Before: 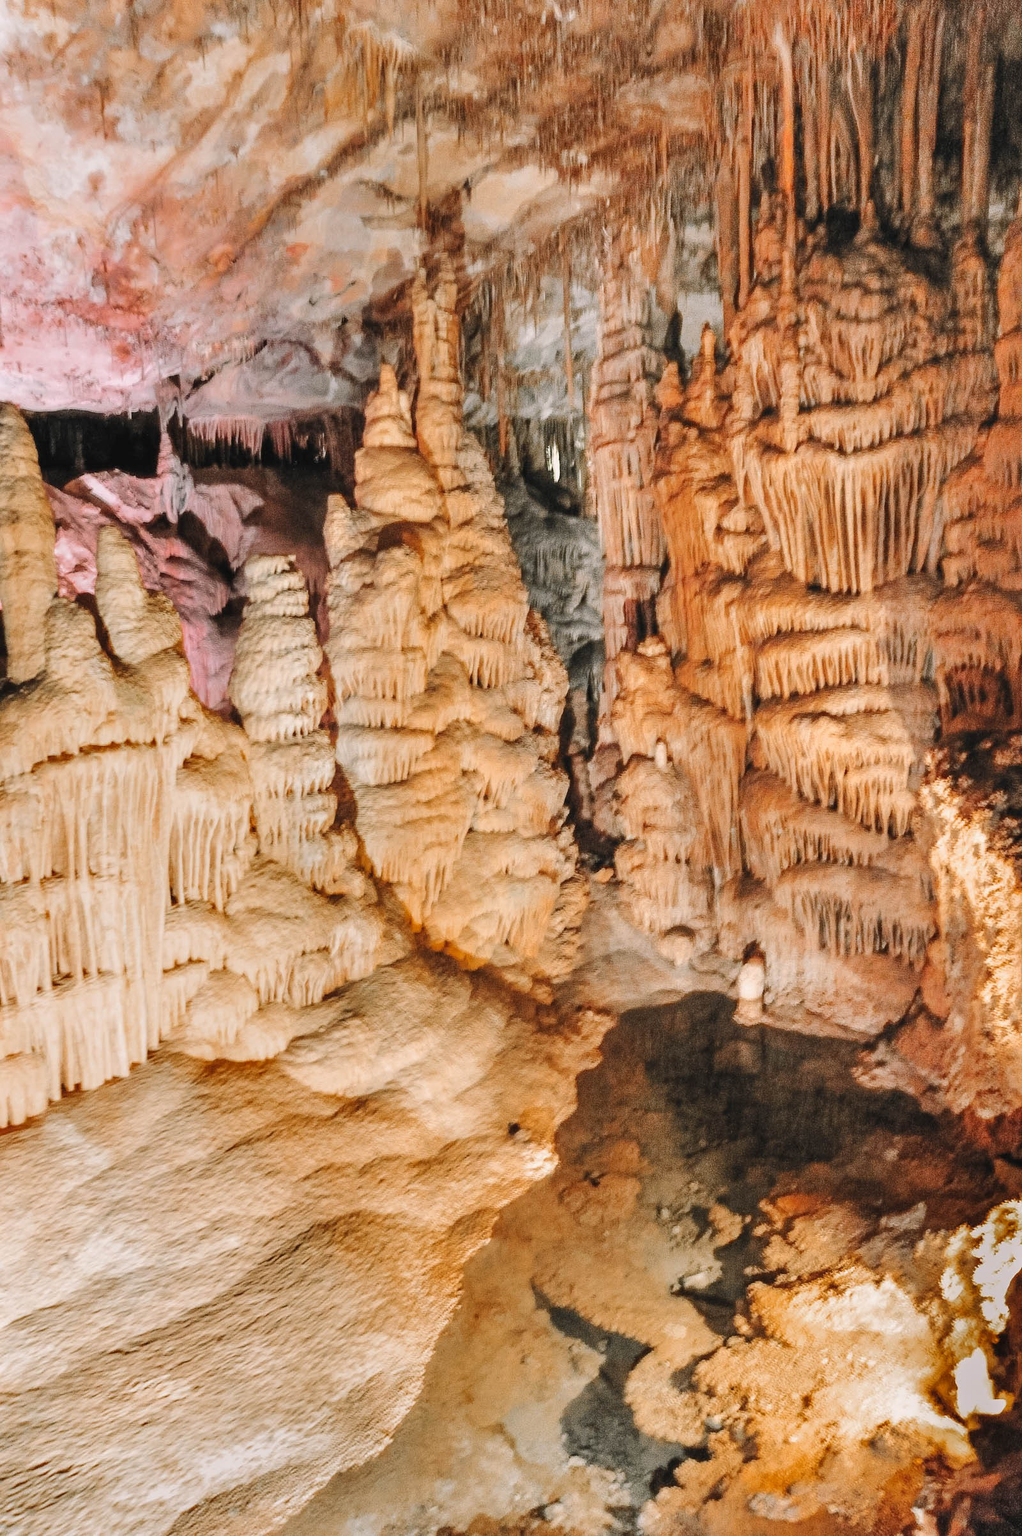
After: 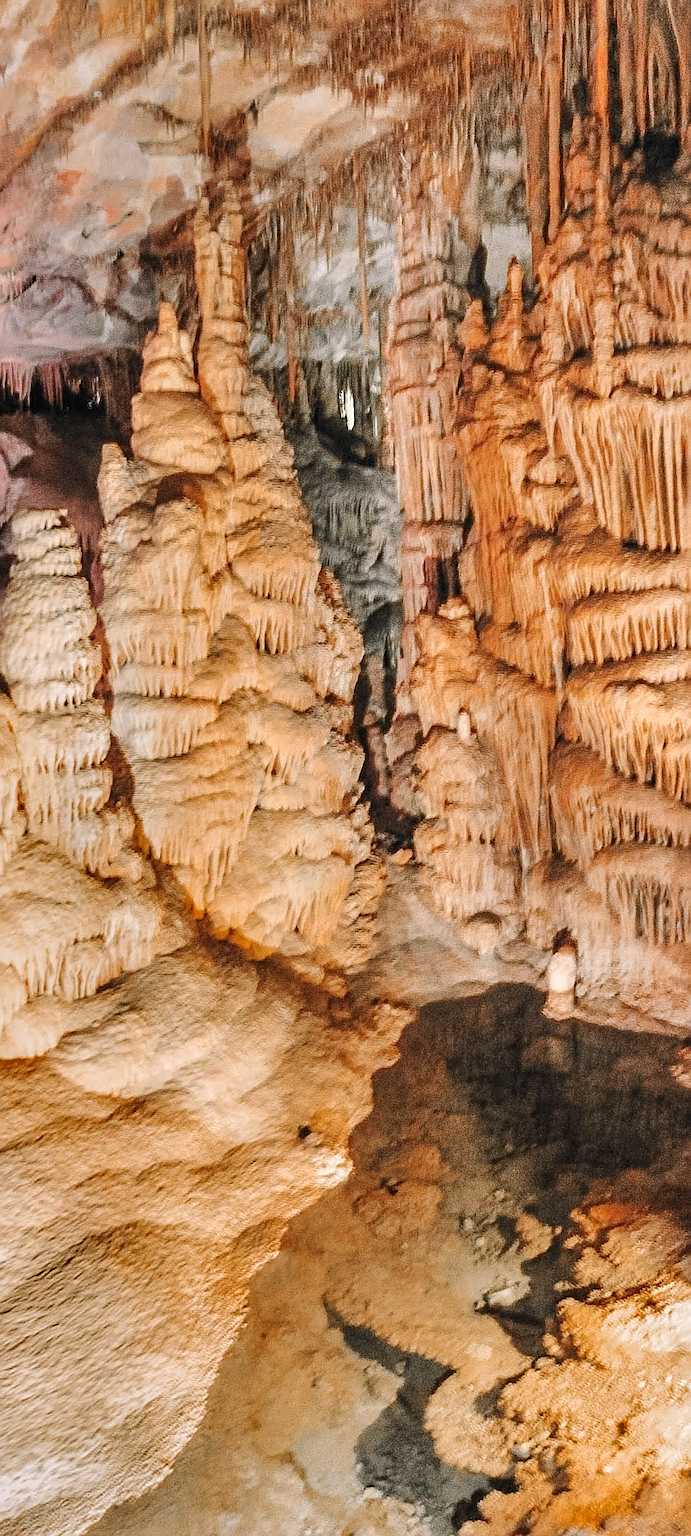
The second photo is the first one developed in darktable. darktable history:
crop and rotate: left 22.918%, top 5.629%, right 14.711%, bottom 2.247%
sharpen: on, module defaults
local contrast: highlights 100%, shadows 100%, detail 120%, midtone range 0.2
